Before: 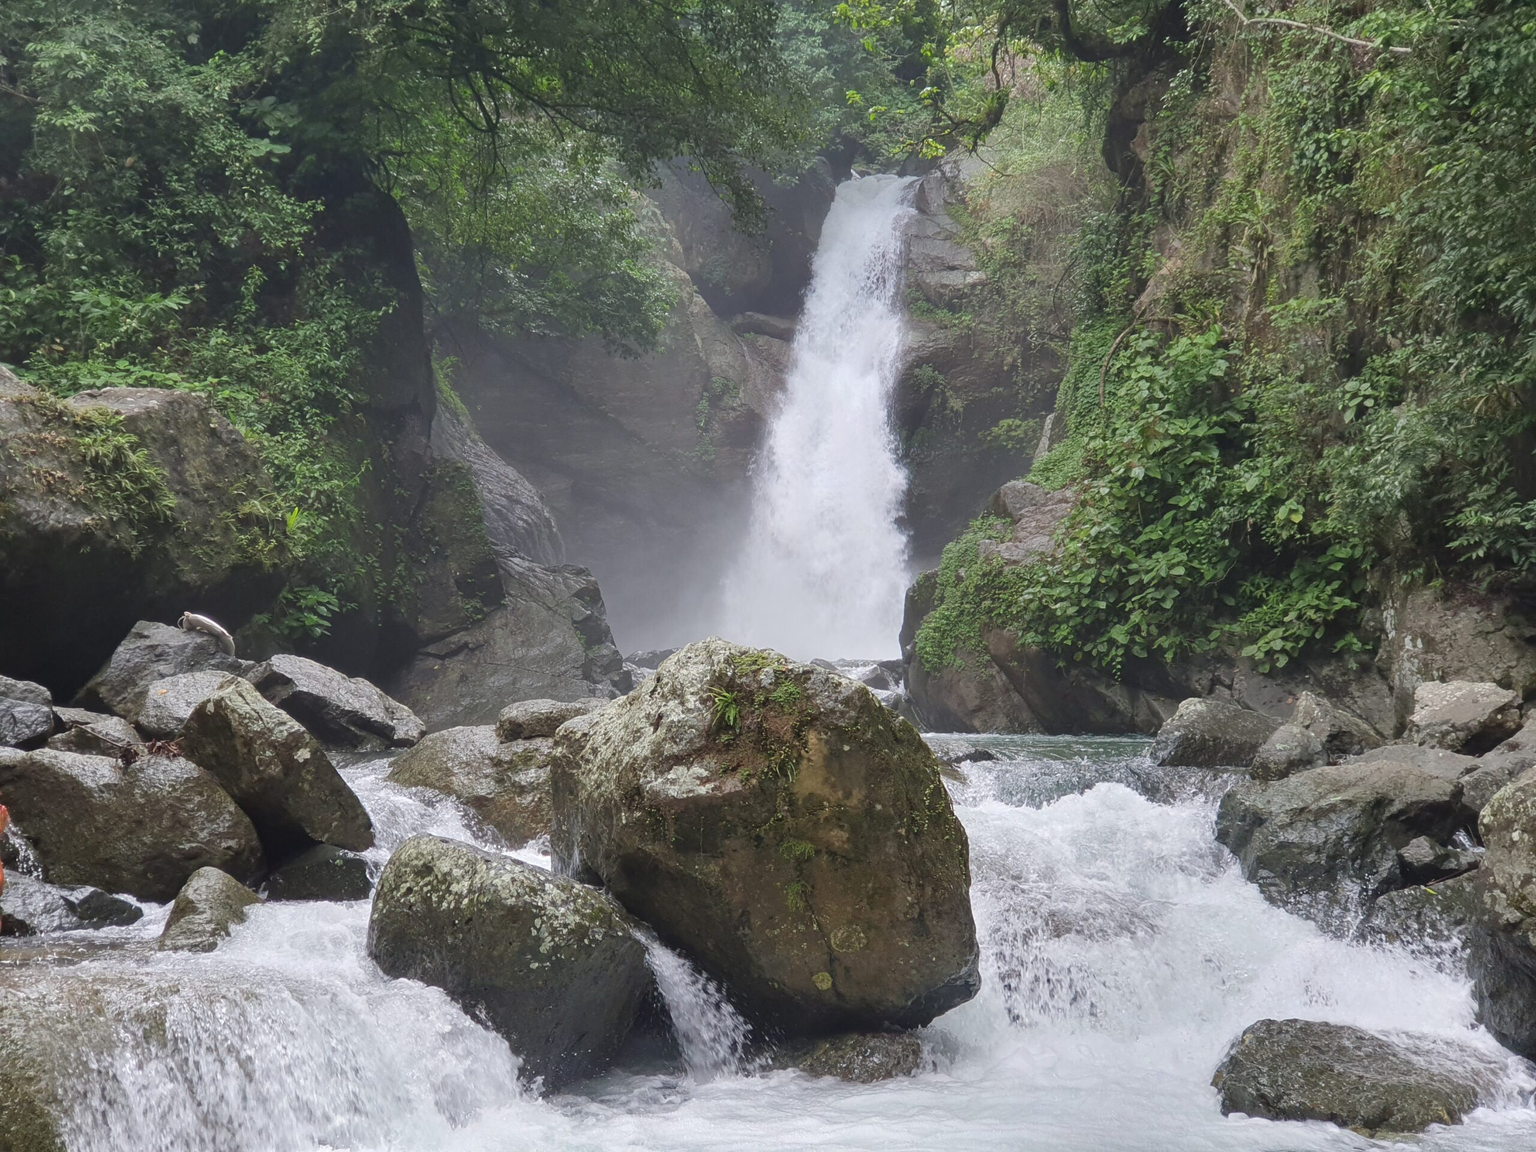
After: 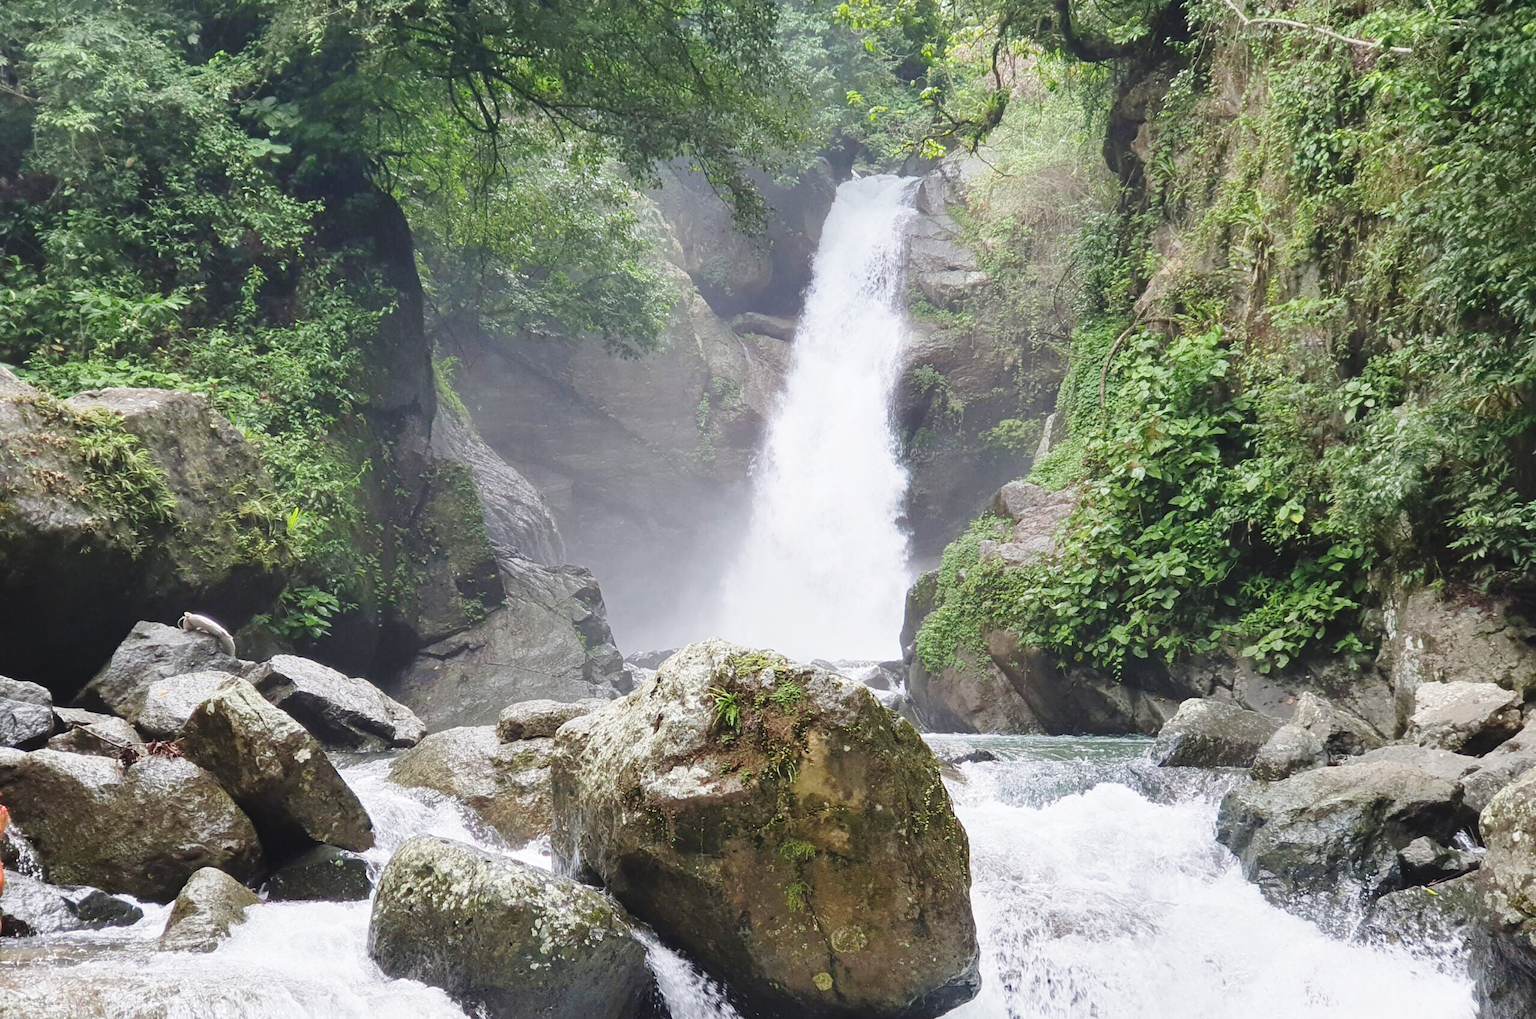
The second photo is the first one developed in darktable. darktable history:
base curve: curves: ch0 [(0, 0) (0.028, 0.03) (0.121, 0.232) (0.46, 0.748) (0.859, 0.968) (1, 1)], preserve colors none
crop and rotate: top 0%, bottom 11.506%
